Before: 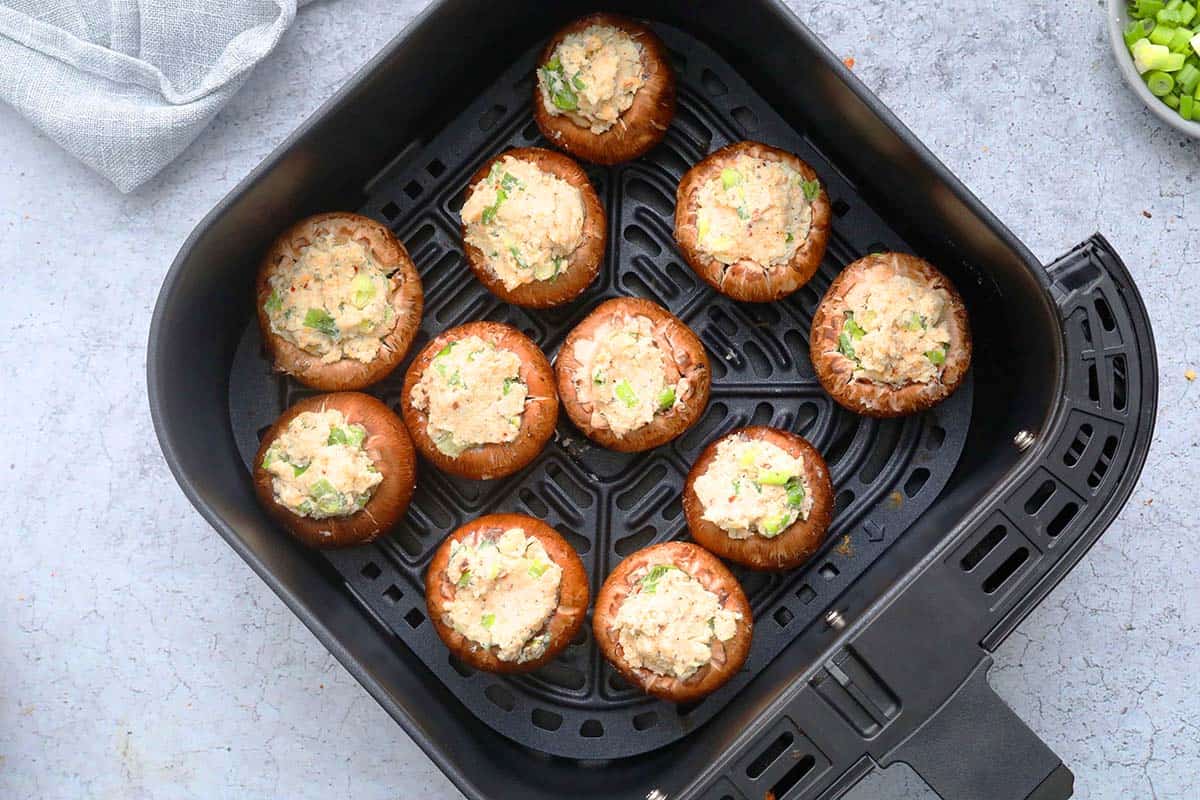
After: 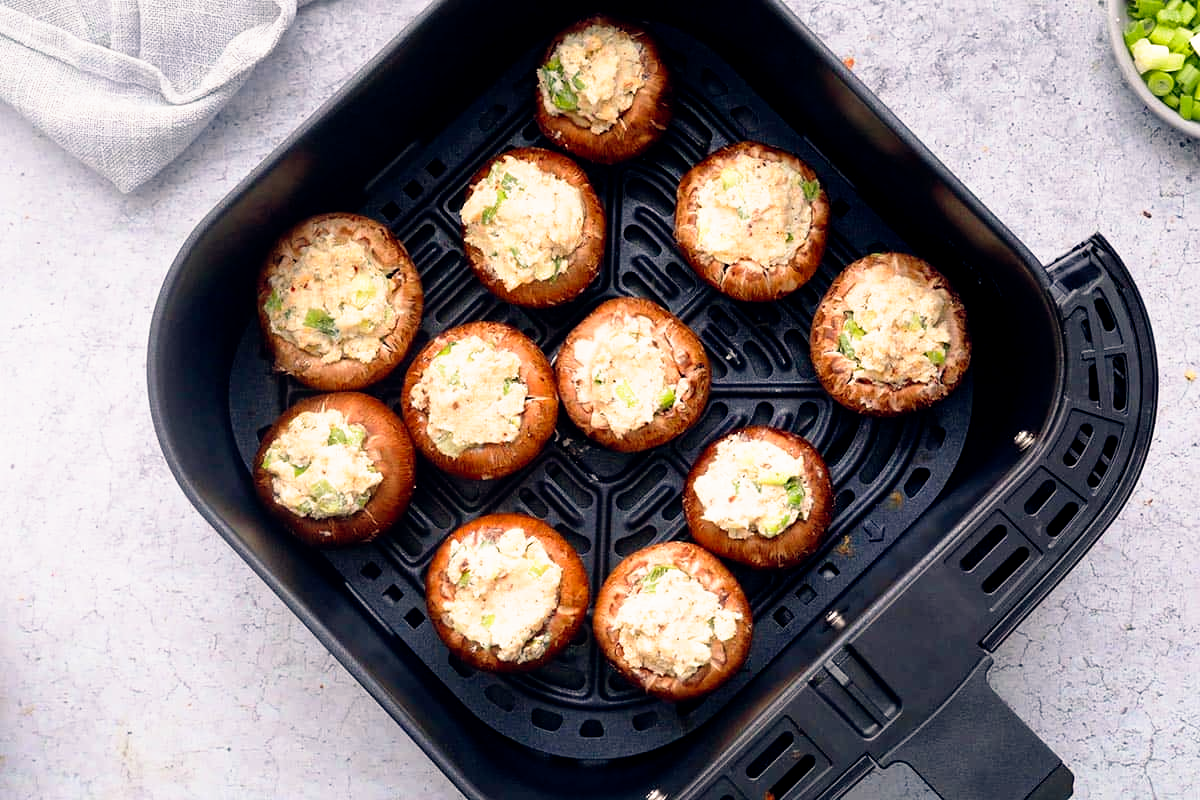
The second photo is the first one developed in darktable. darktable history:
tone equalizer: on, module defaults
filmic rgb: black relative exposure -8.7 EV, white relative exposure 2.7 EV, threshold 3 EV, target black luminance 0%, hardness 6.25, latitude 75%, contrast 1.325, highlights saturation mix -5%, preserve chrominance no, color science v5 (2021), iterations of high-quality reconstruction 0, enable highlight reconstruction true
color balance rgb: shadows lift › hue 87.51°, highlights gain › chroma 3.21%, highlights gain › hue 55.1°, global offset › chroma 0.15%, global offset › hue 253.66°, linear chroma grading › global chroma 0.5%
